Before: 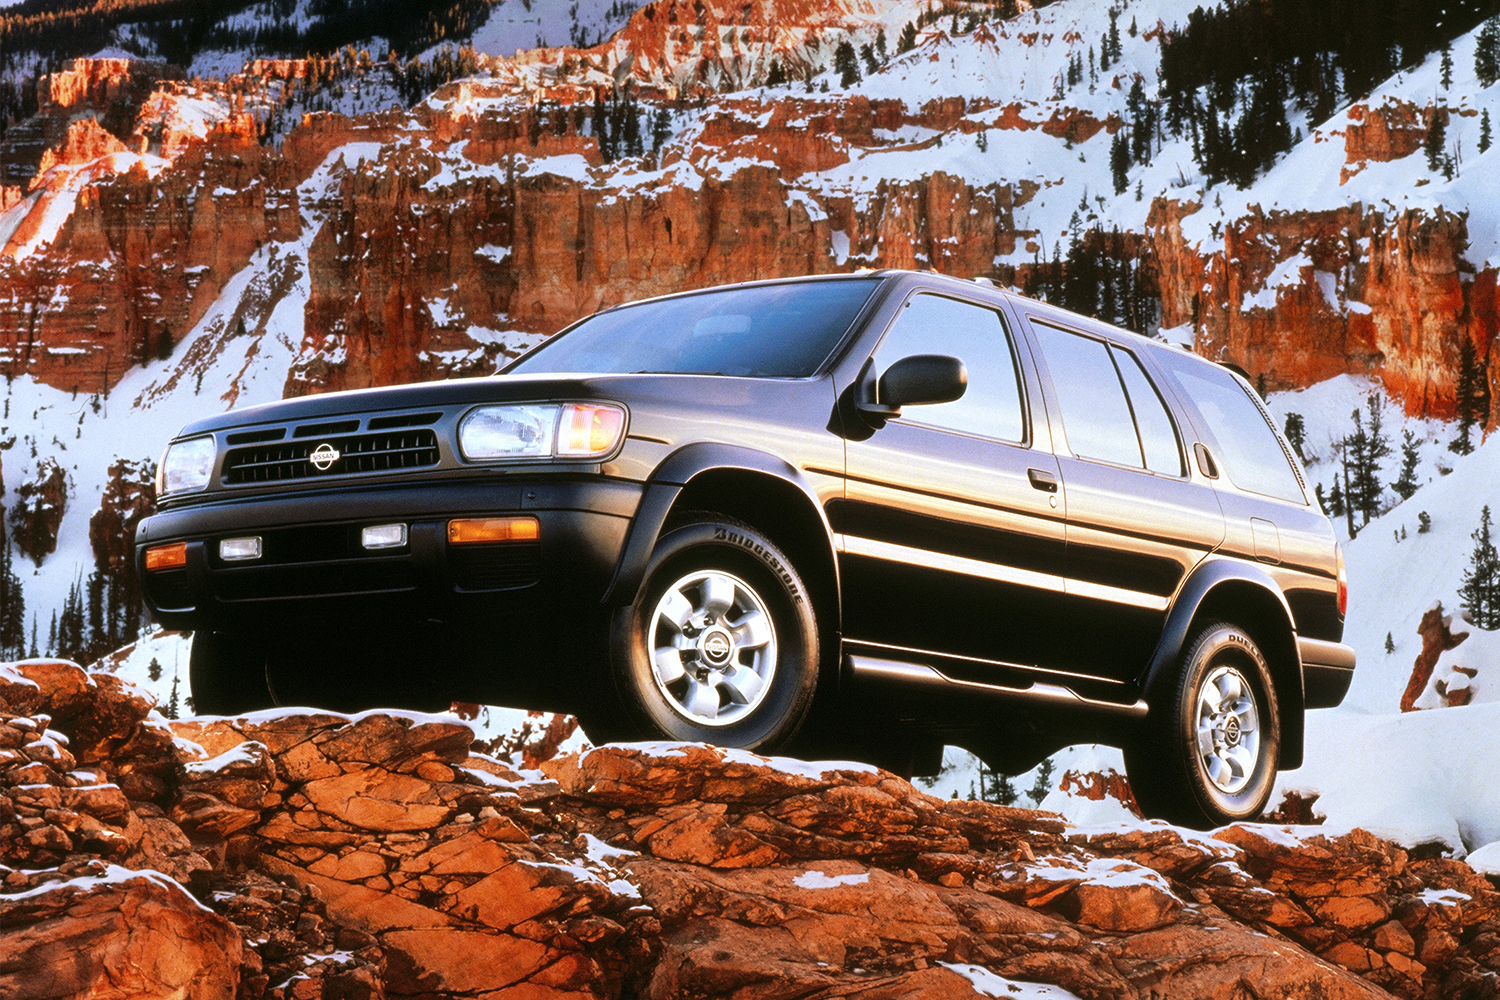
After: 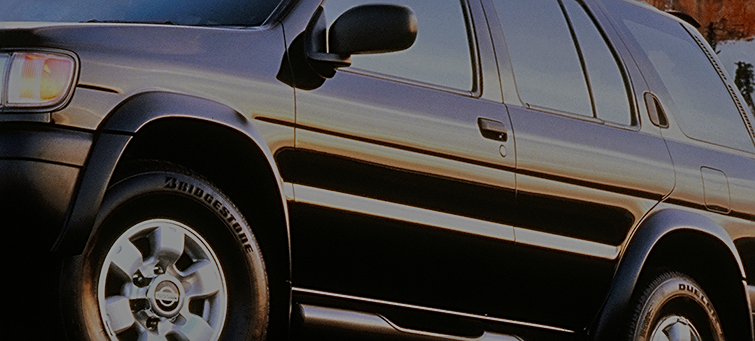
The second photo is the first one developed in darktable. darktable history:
tone equalizer: -8 EV -1.98 EV, -7 EV -2 EV, -6 EV -1.97 EV, -5 EV -1.96 EV, -4 EV -1.97 EV, -3 EV -1.97 EV, -2 EV -2 EV, -1 EV -1.61 EV, +0 EV -1.99 EV
crop: left 36.719%, top 35.187%, right 12.923%, bottom 30.672%
sharpen: amount 0.494
